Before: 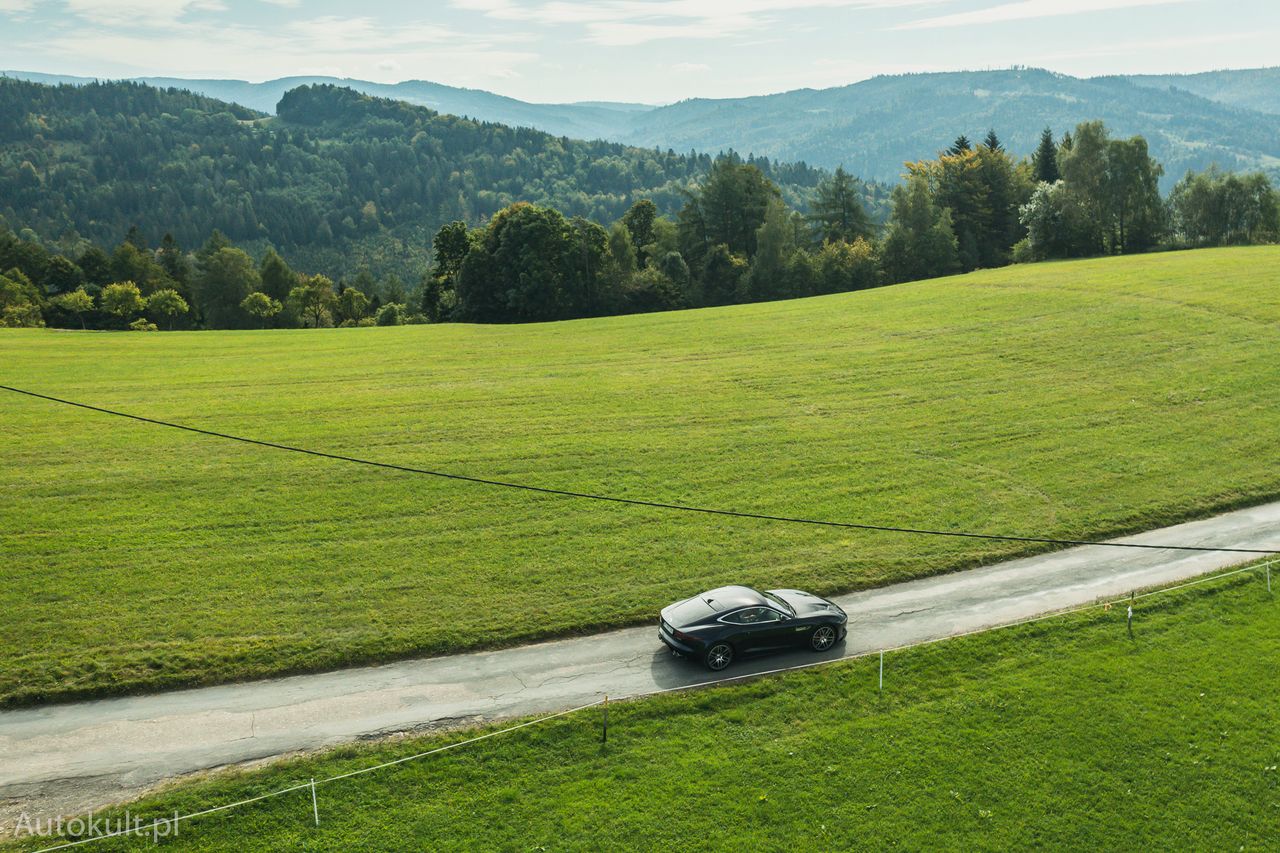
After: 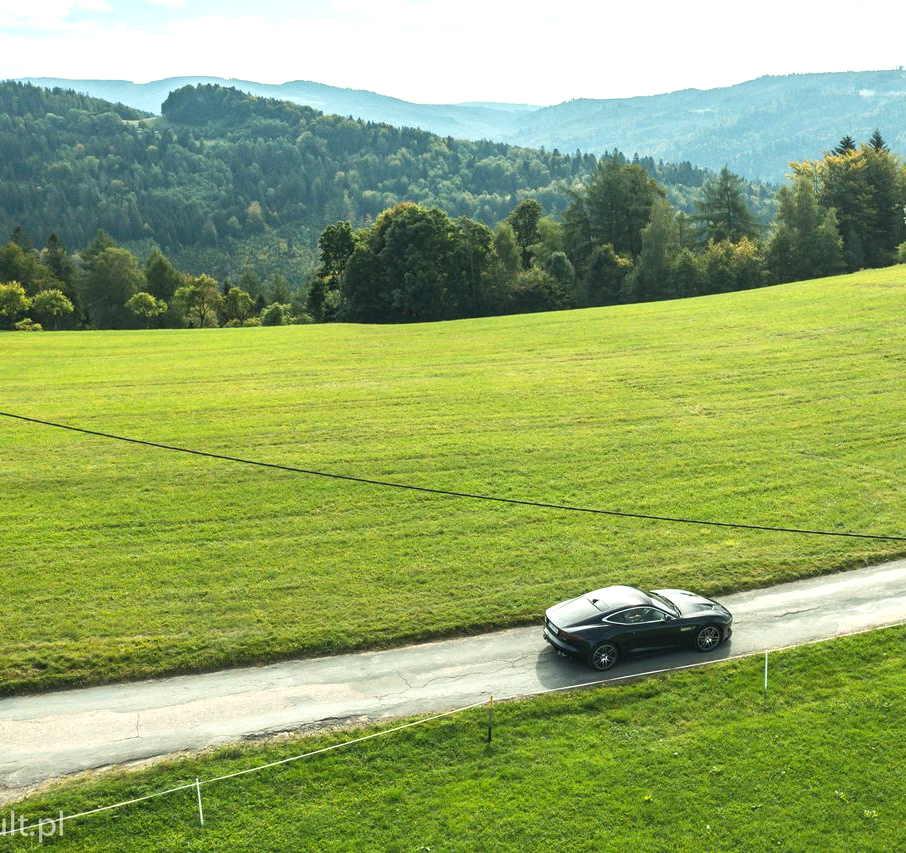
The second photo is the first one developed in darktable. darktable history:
crop and rotate: left 9.042%, right 20.16%
exposure: exposure 0.604 EV, compensate highlight preservation false
